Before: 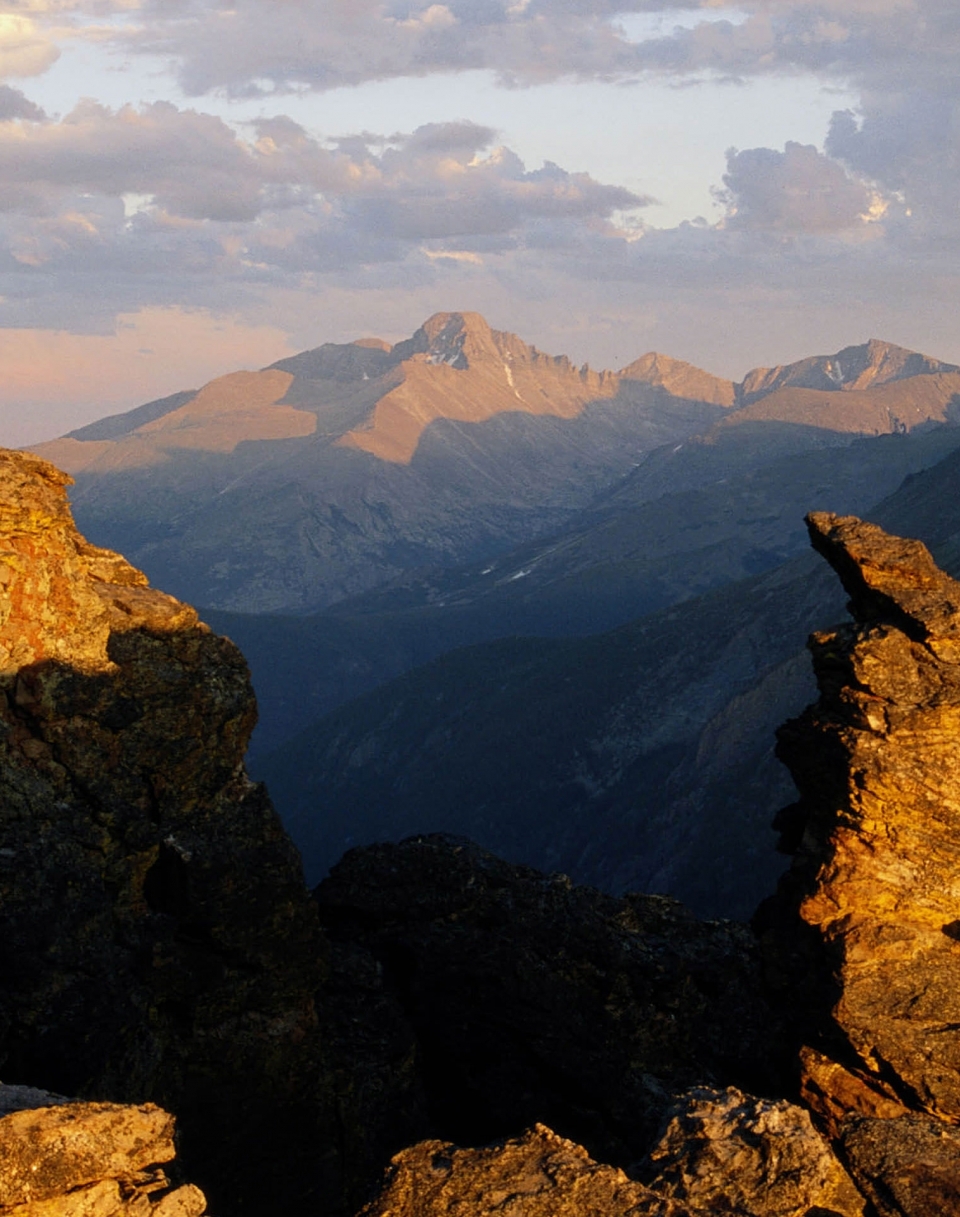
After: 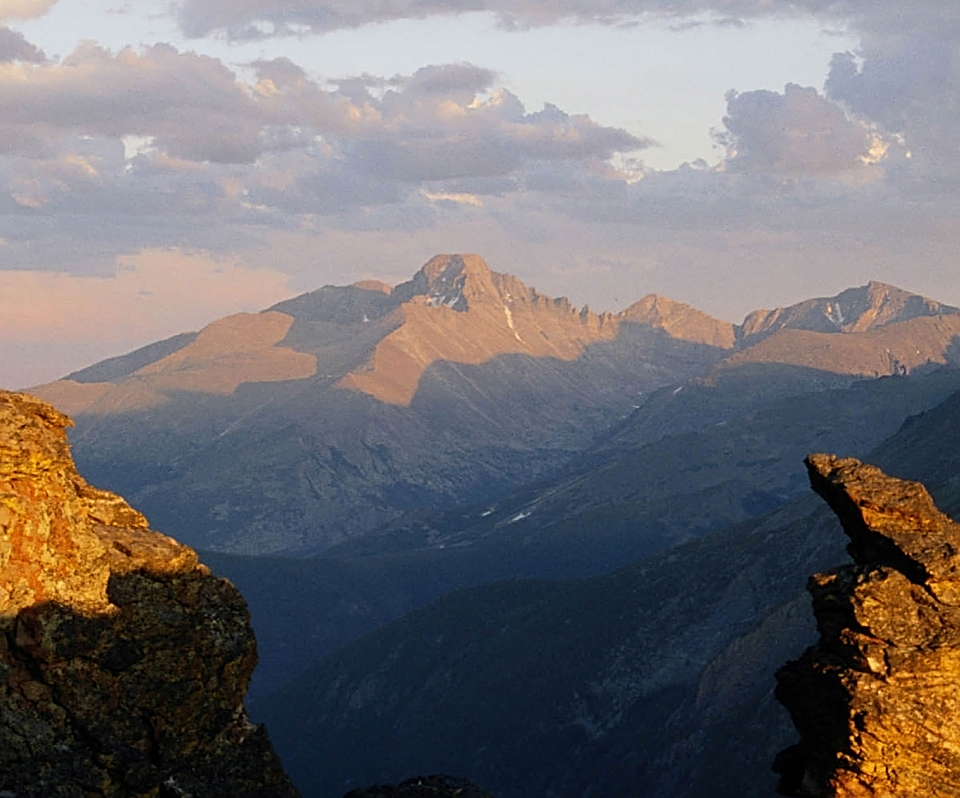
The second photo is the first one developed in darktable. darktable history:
crop and rotate: top 4.848%, bottom 29.503%
sharpen: on, module defaults
